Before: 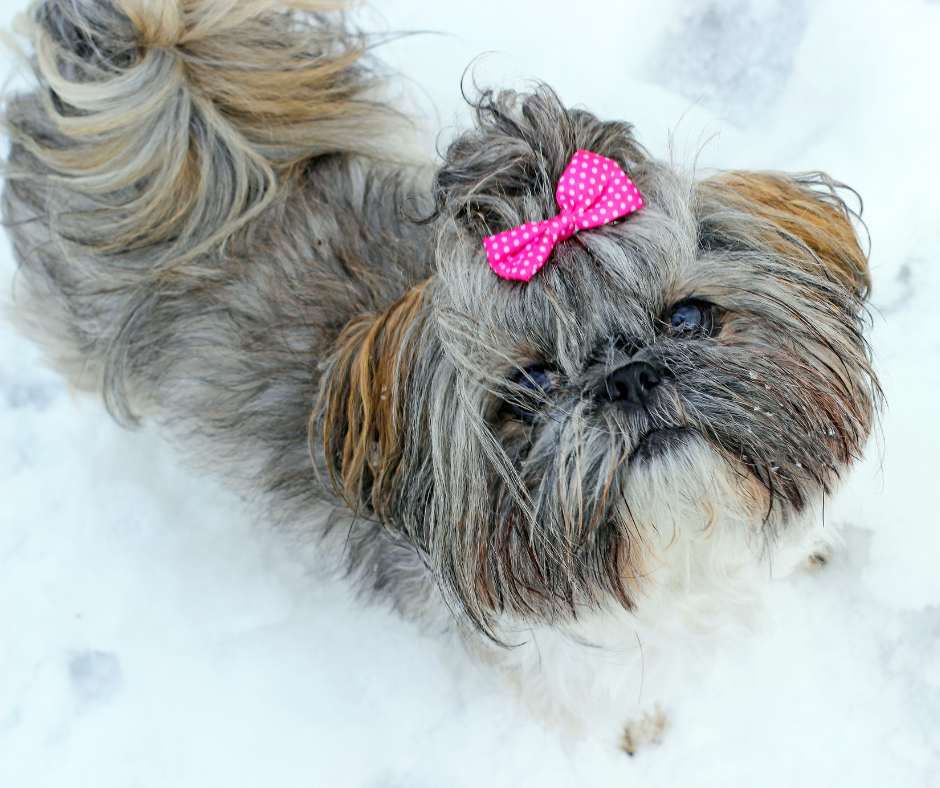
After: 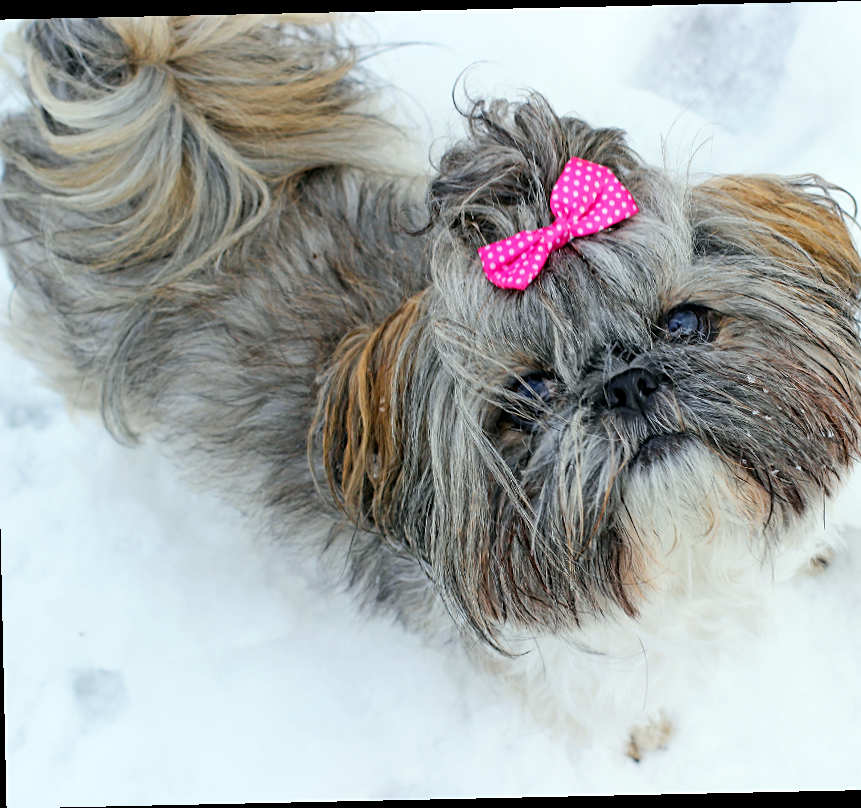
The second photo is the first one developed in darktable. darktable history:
sharpen: amount 0.2
rotate and perspective: rotation -1.24°, automatic cropping off
crop and rotate: left 1.088%, right 8.807%
